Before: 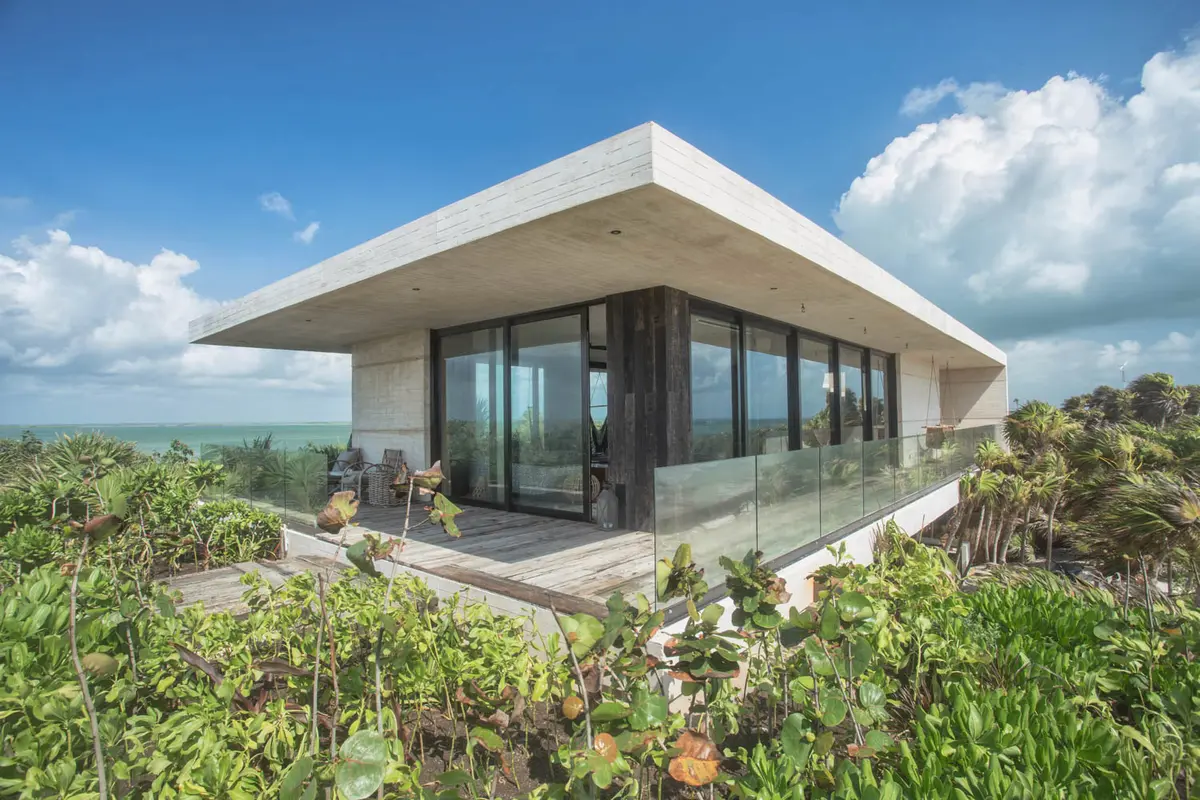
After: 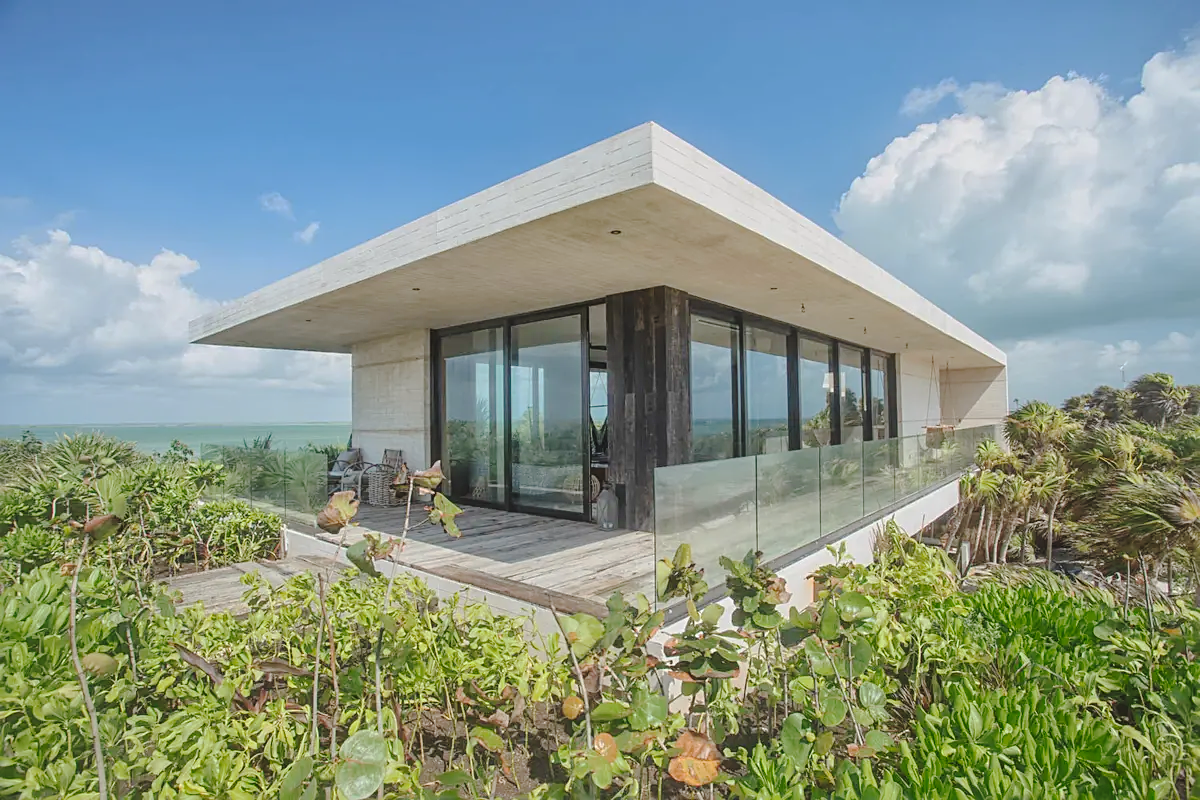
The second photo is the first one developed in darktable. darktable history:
sharpen: on, module defaults
contrast brightness saturation: contrast -0.095, brightness 0.047, saturation 0.079
tone curve: curves: ch0 [(0, 0.003) (0.211, 0.174) (0.482, 0.519) (0.843, 0.821) (0.992, 0.971)]; ch1 [(0, 0) (0.276, 0.206) (0.393, 0.364) (0.482, 0.477) (0.506, 0.5) (0.523, 0.523) (0.572, 0.592) (0.695, 0.767) (1, 1)]; ch2 [(0, 0) (0.438, 0.456) (0.498, 0.497) (0.536, 0.527) (0.562, 0.584) (0.619, 0.602) (0.698, 0.698) (1, 1)], preserve colors none
